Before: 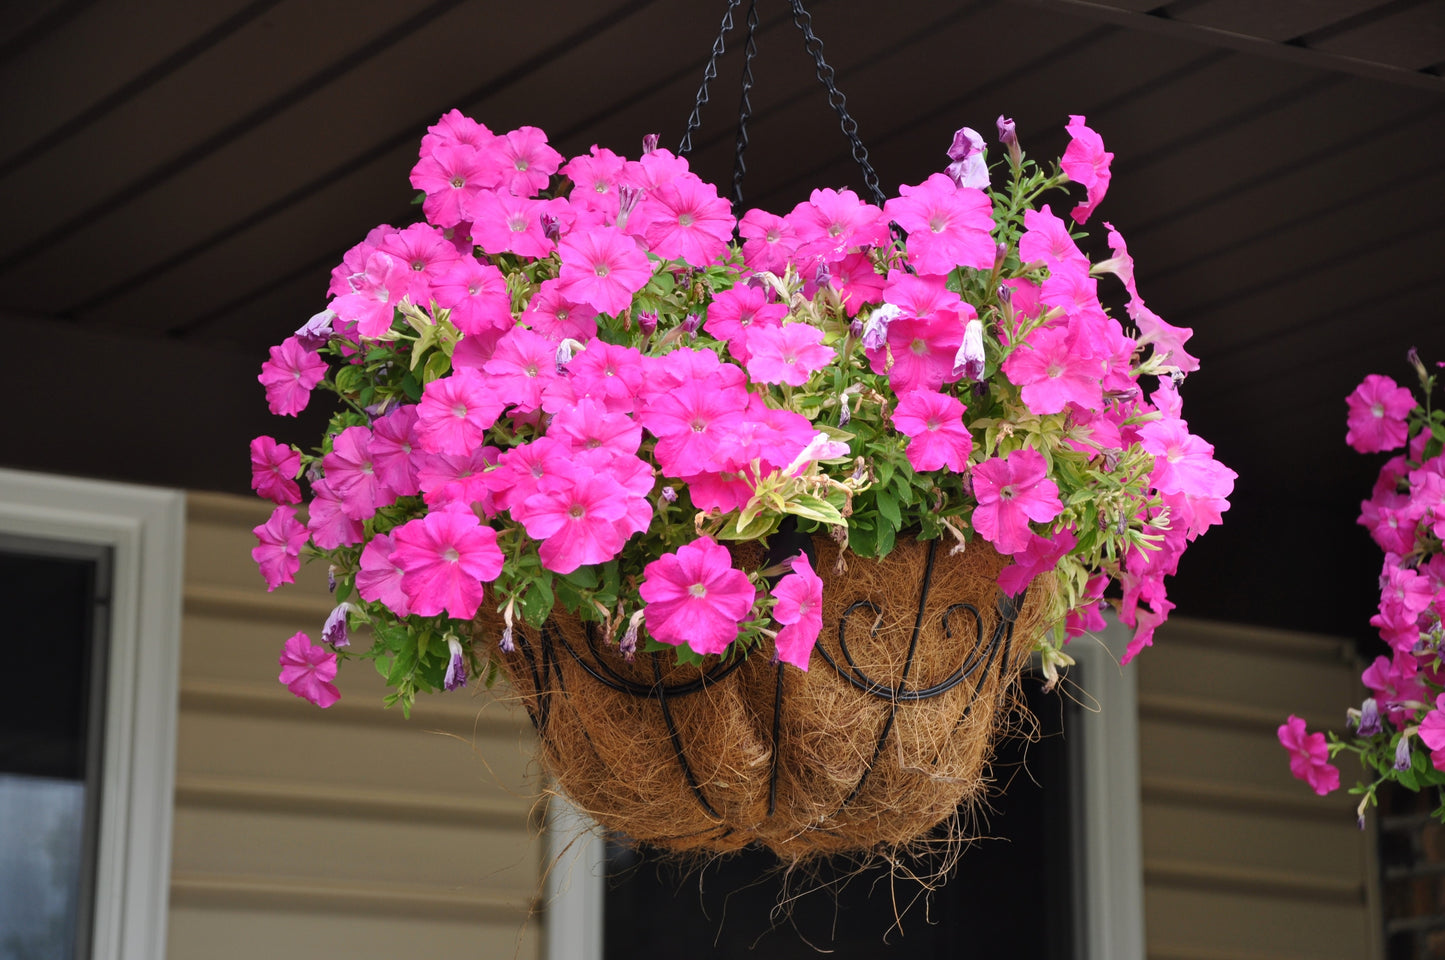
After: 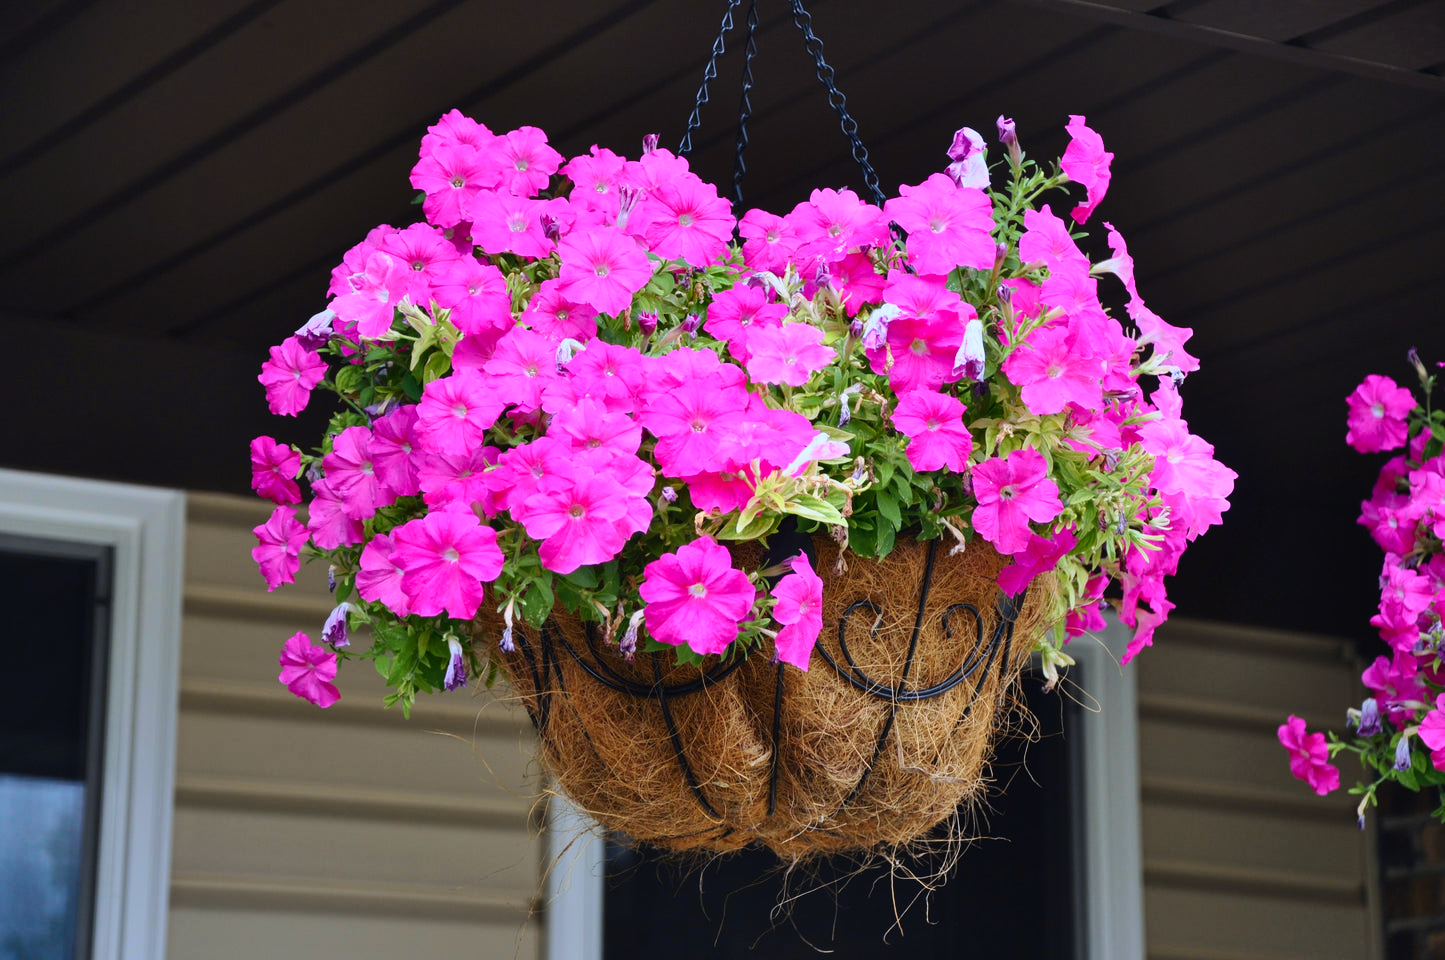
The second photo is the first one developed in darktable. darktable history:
shadows and highlights: radius 126.34, shadows 30.53, highlights -30.57, low approximation 0.01, soften with gaussian
color calibration: x 0.37, y 0.382, temperature 4320.32 K
tone curve: curves: ch0 [(0, 0.011) (0.139, 0.106) (0.295, 0.271) (0.499, 0.523) (0.739, 0.782) (0.857, 0.879) (1, 0.967)]; ch1 [(0, 0) (0.272, 0.249) (0.388, 0.385) (0.469, 0.456) (0.495, 0.497) (0.524, 0.518) (0.602, 0.623) (0.725, 0.779) (1, 1)]; ch2 [(0, 0) (0.125, 0.089) (0.353, 0.329) (0.443, 0.408) (0.502, 0.499) (0.548, 0.549) (0.608, 0.635) (1, 1)], color space Lab, independent channels, preserve colors none
